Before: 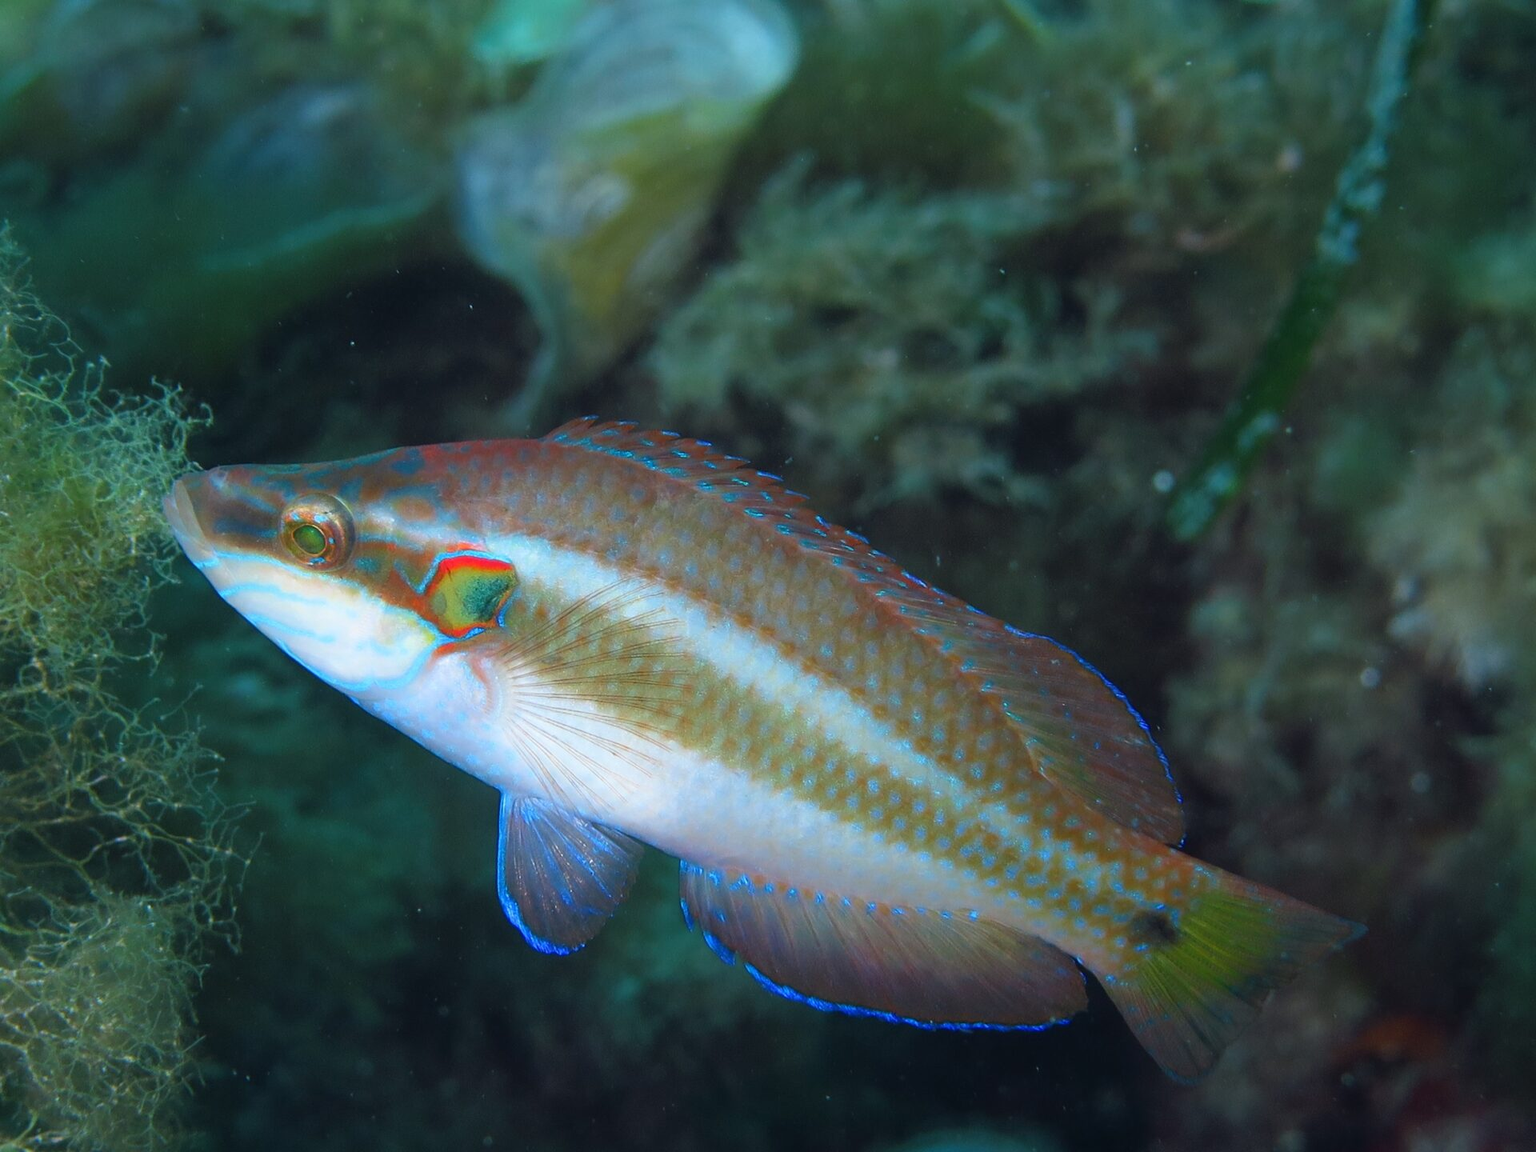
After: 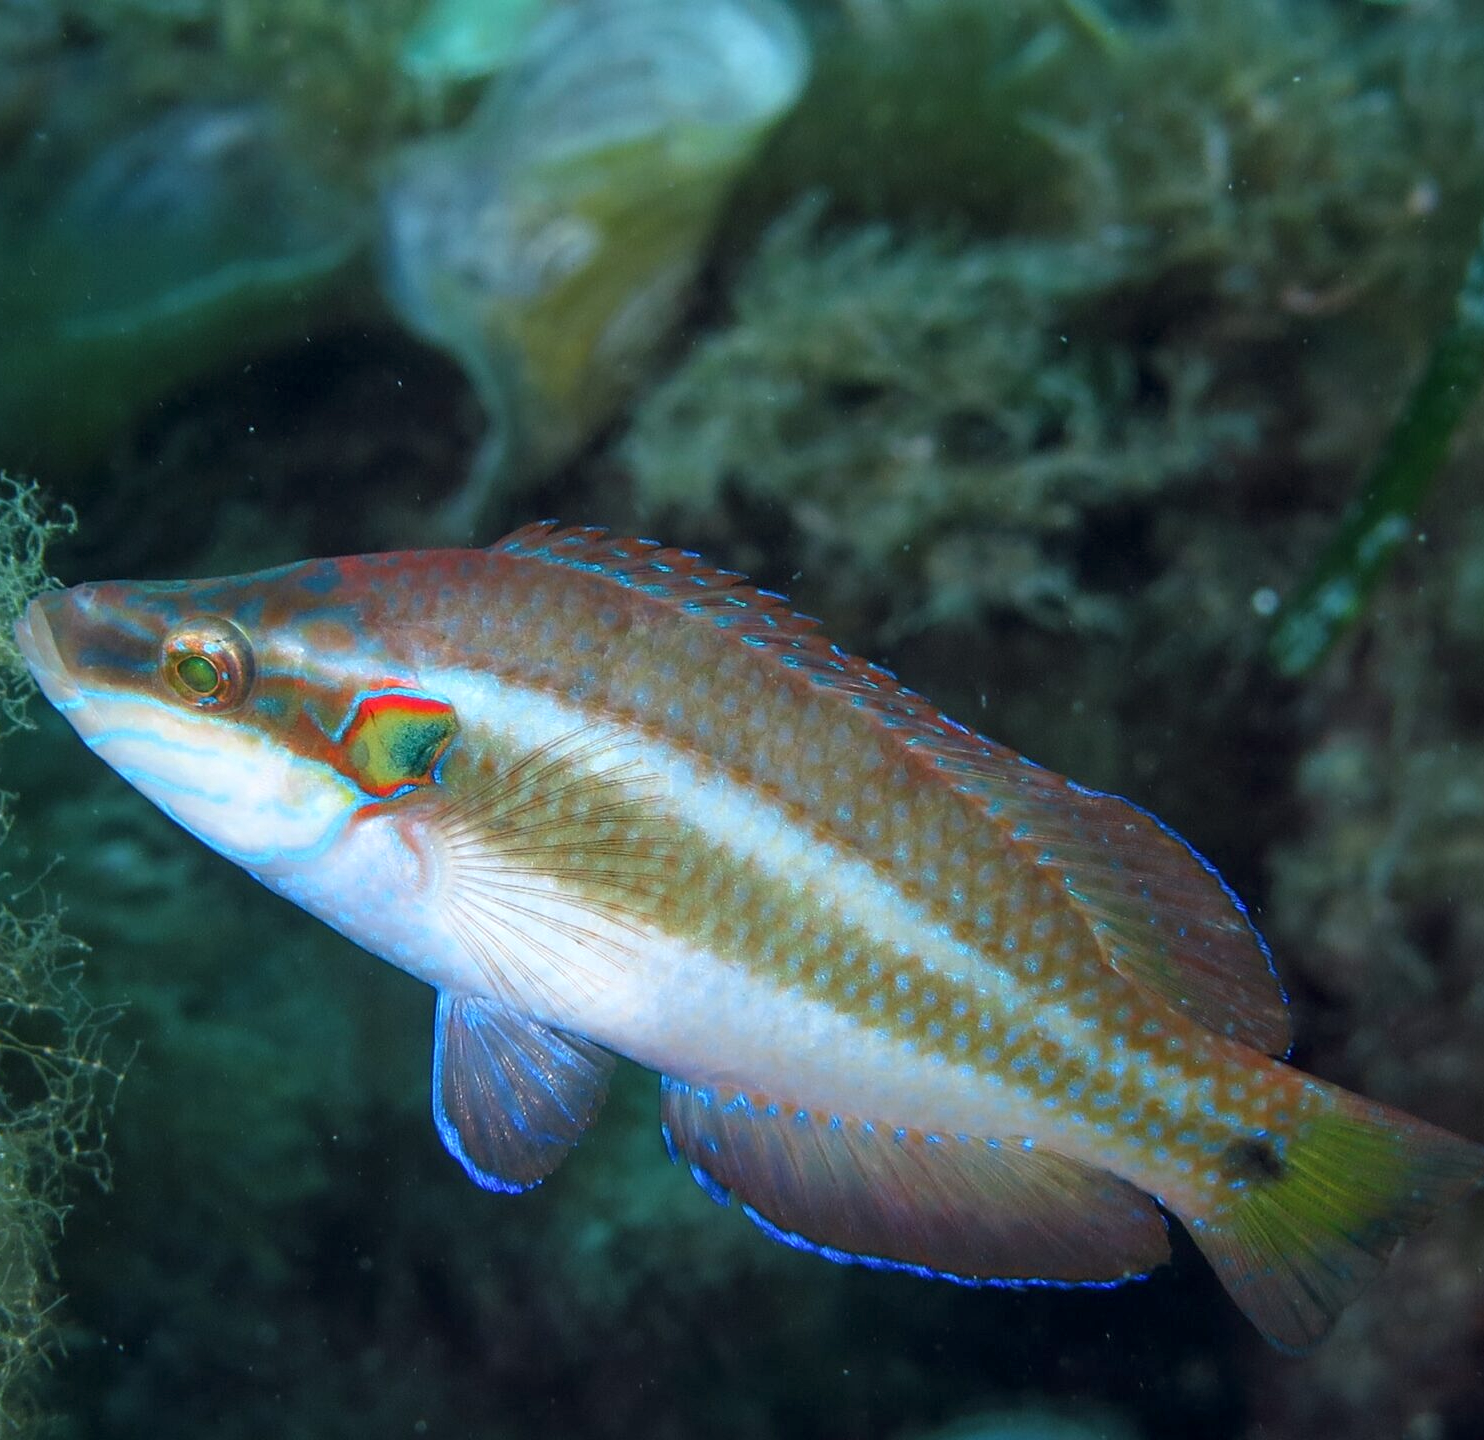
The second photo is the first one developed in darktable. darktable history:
local contrast: detail 130%
crop: left 9.873%, right 12.673%
